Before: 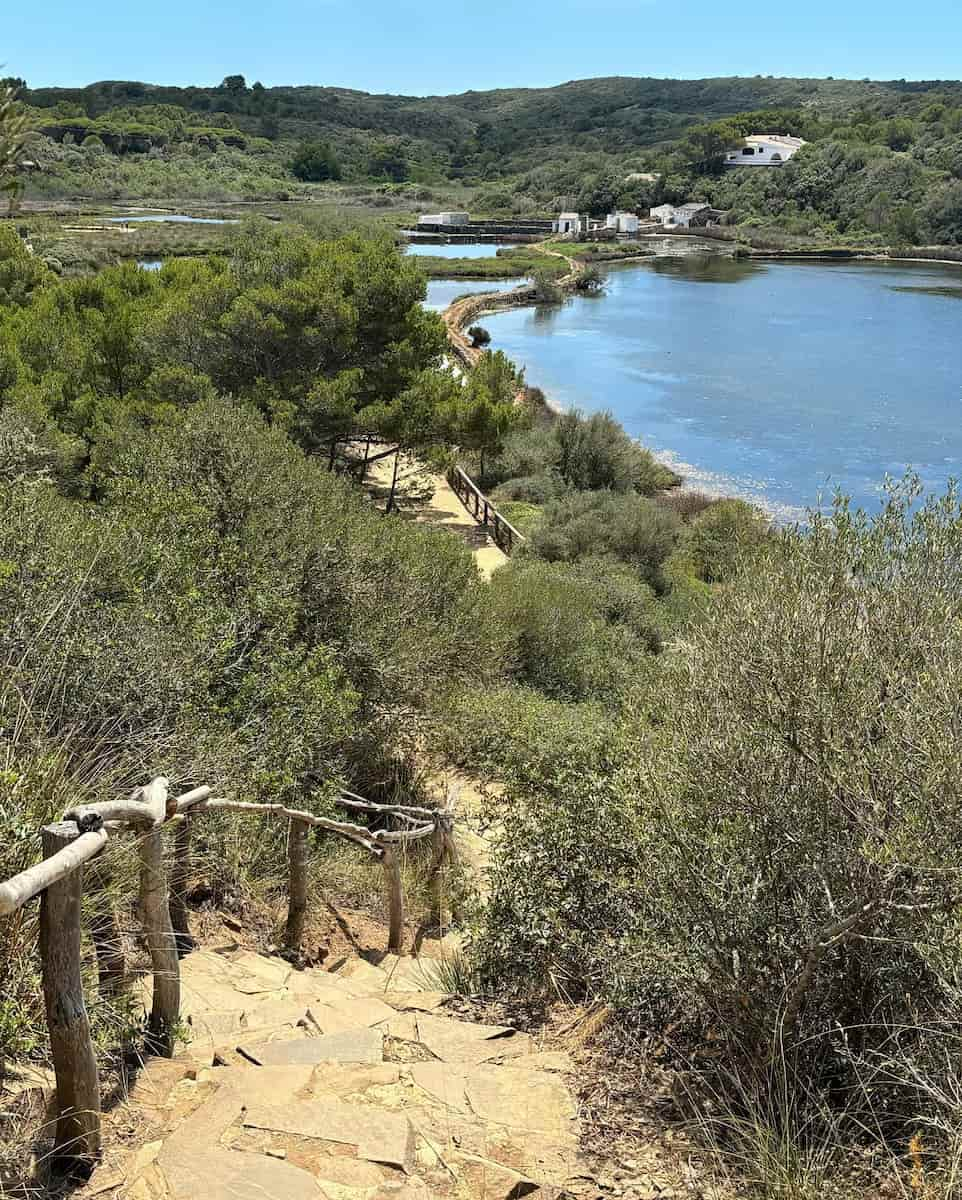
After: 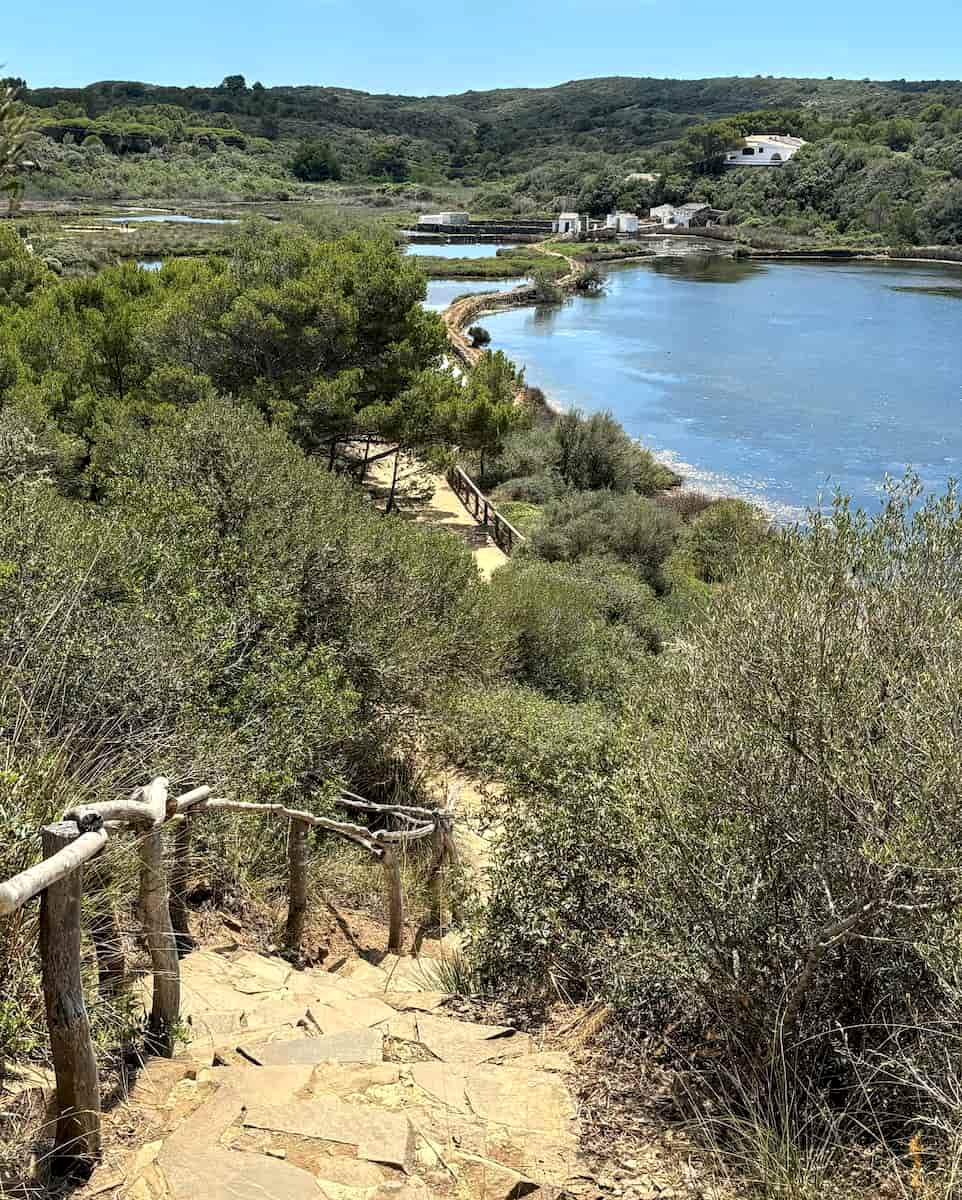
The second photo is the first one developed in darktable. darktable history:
local contrast: highlights 85%, shadows 79%
